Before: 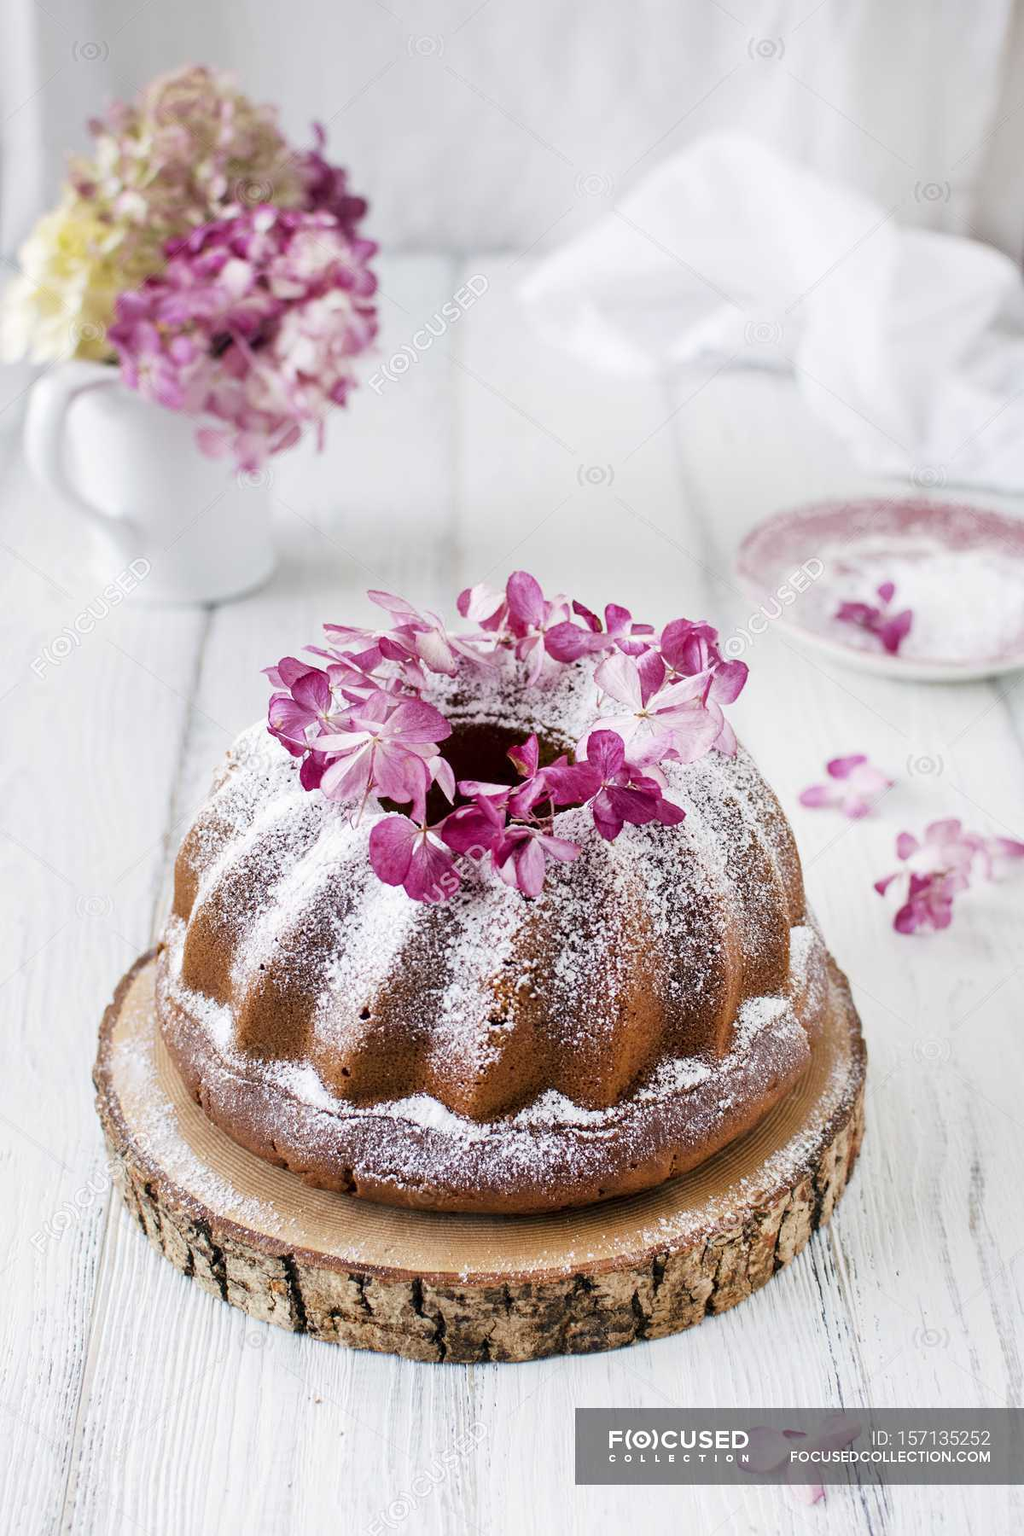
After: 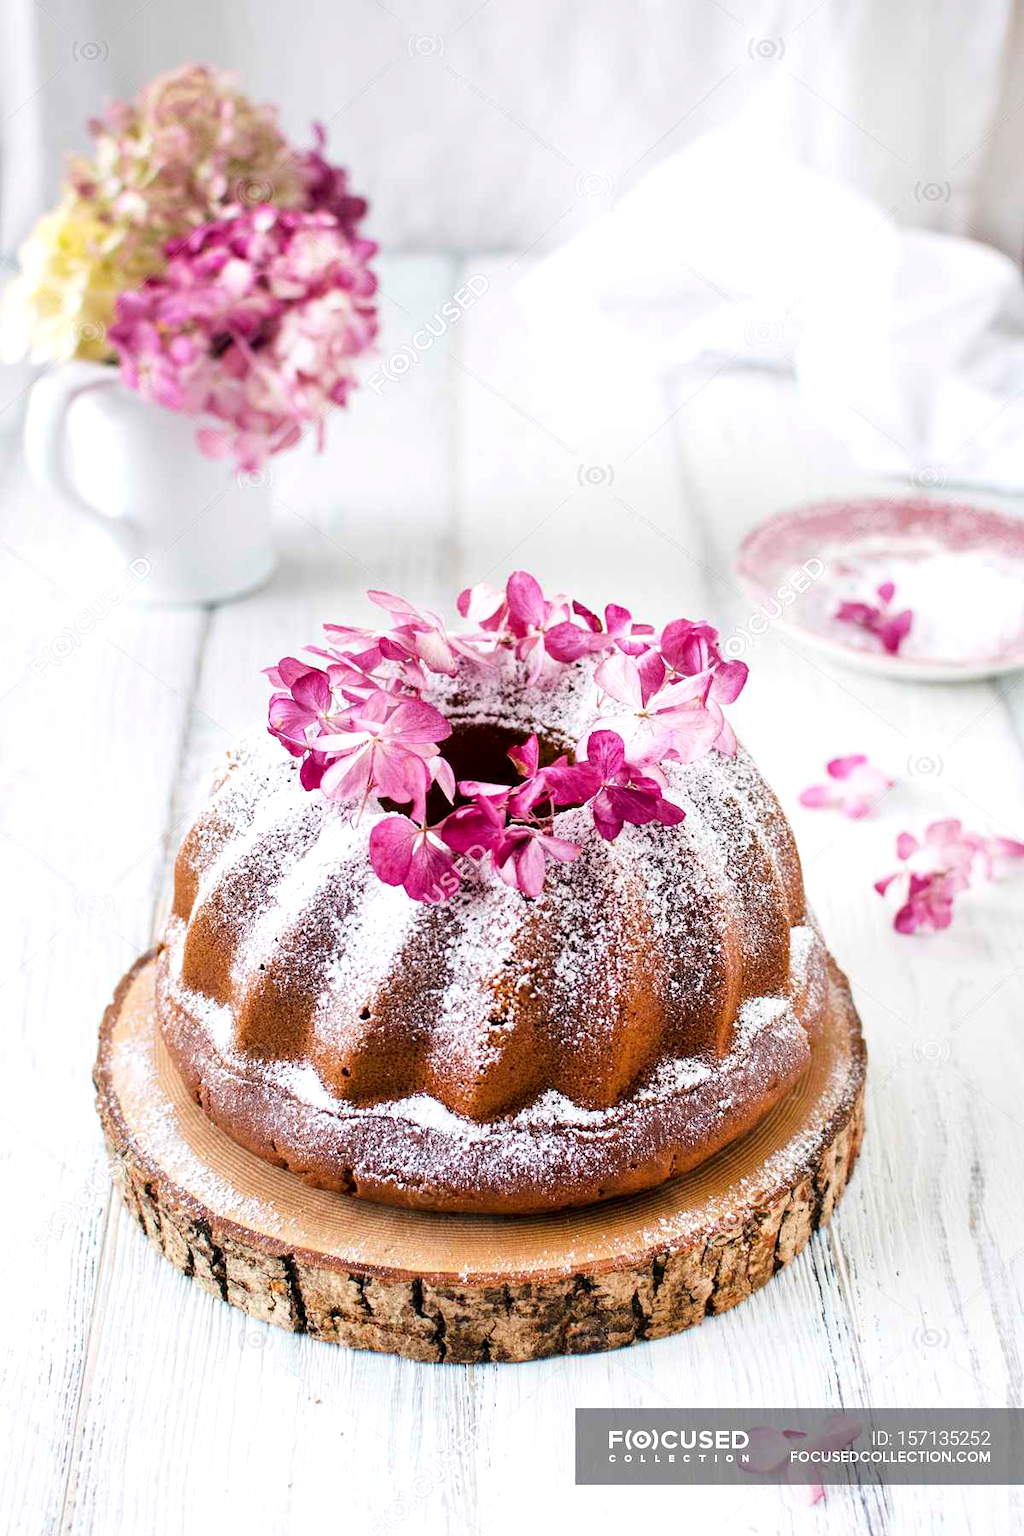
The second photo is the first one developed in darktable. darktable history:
color balance rgb: perceptual saturation grading › global saturation 0.697%, perceptual brilliance grading › highlights 7.635%, perceptual brilliance grading › mid-tones 3.595%, perceptual brilliance grading › shadows 2.319%, global vibrance 20%
